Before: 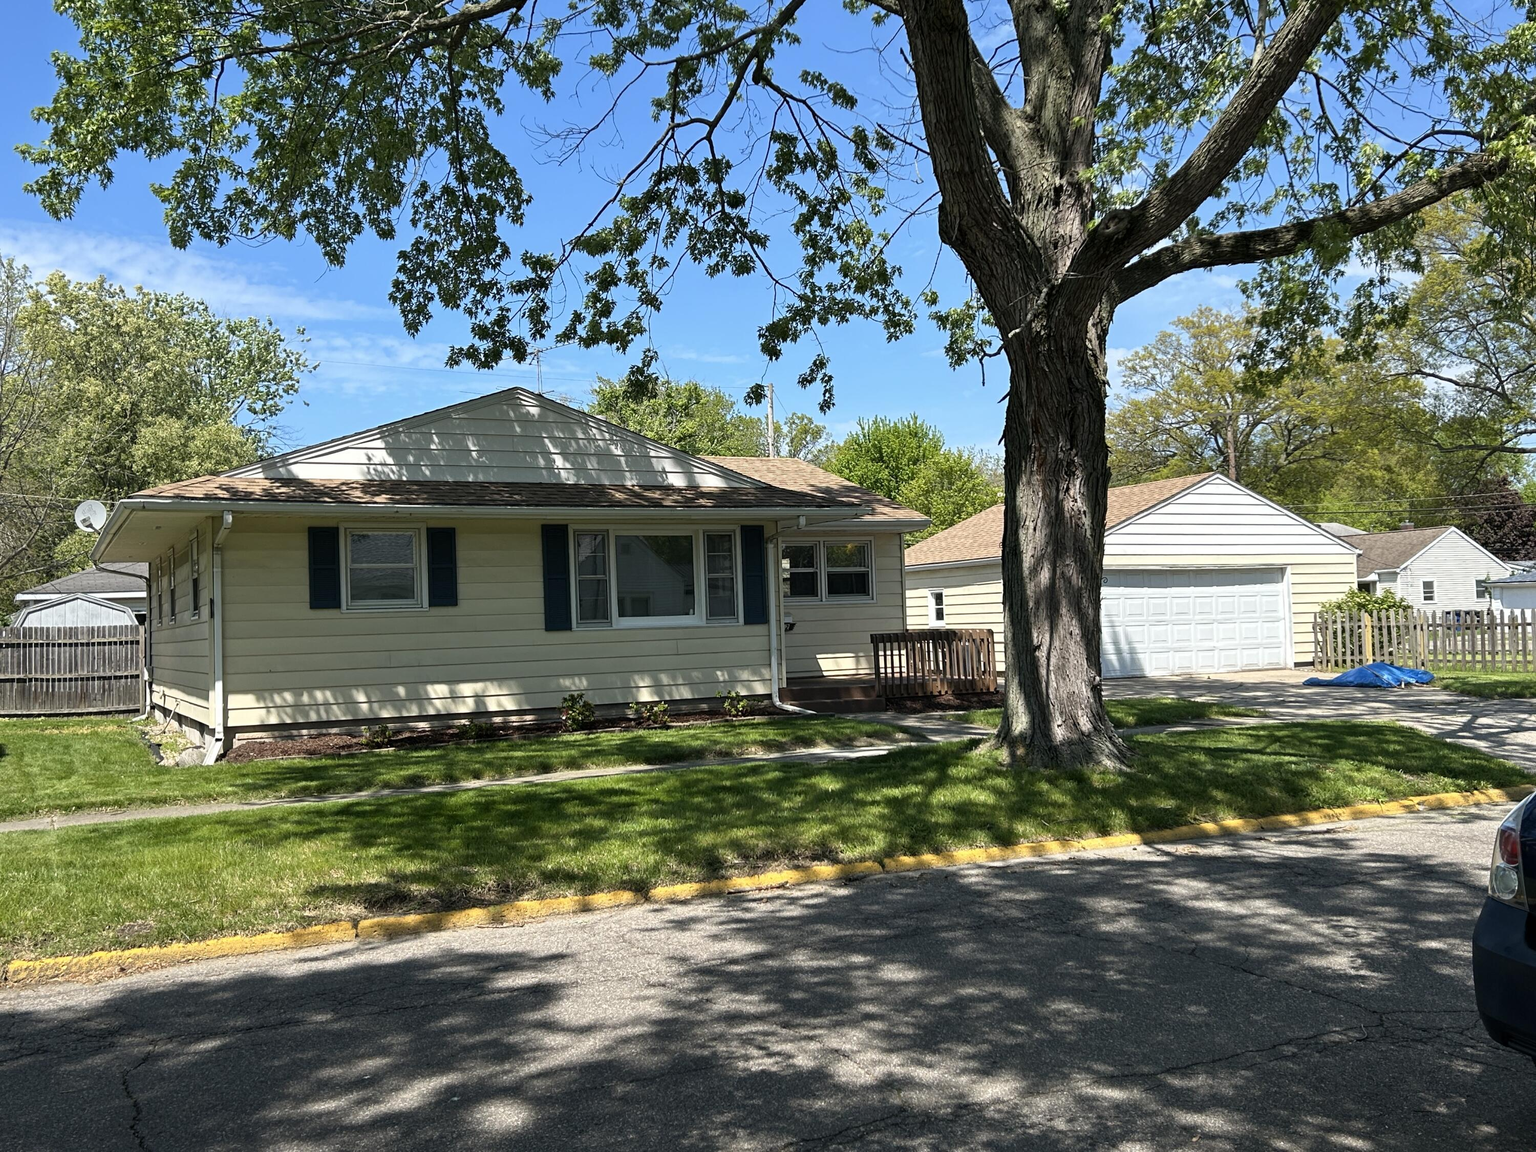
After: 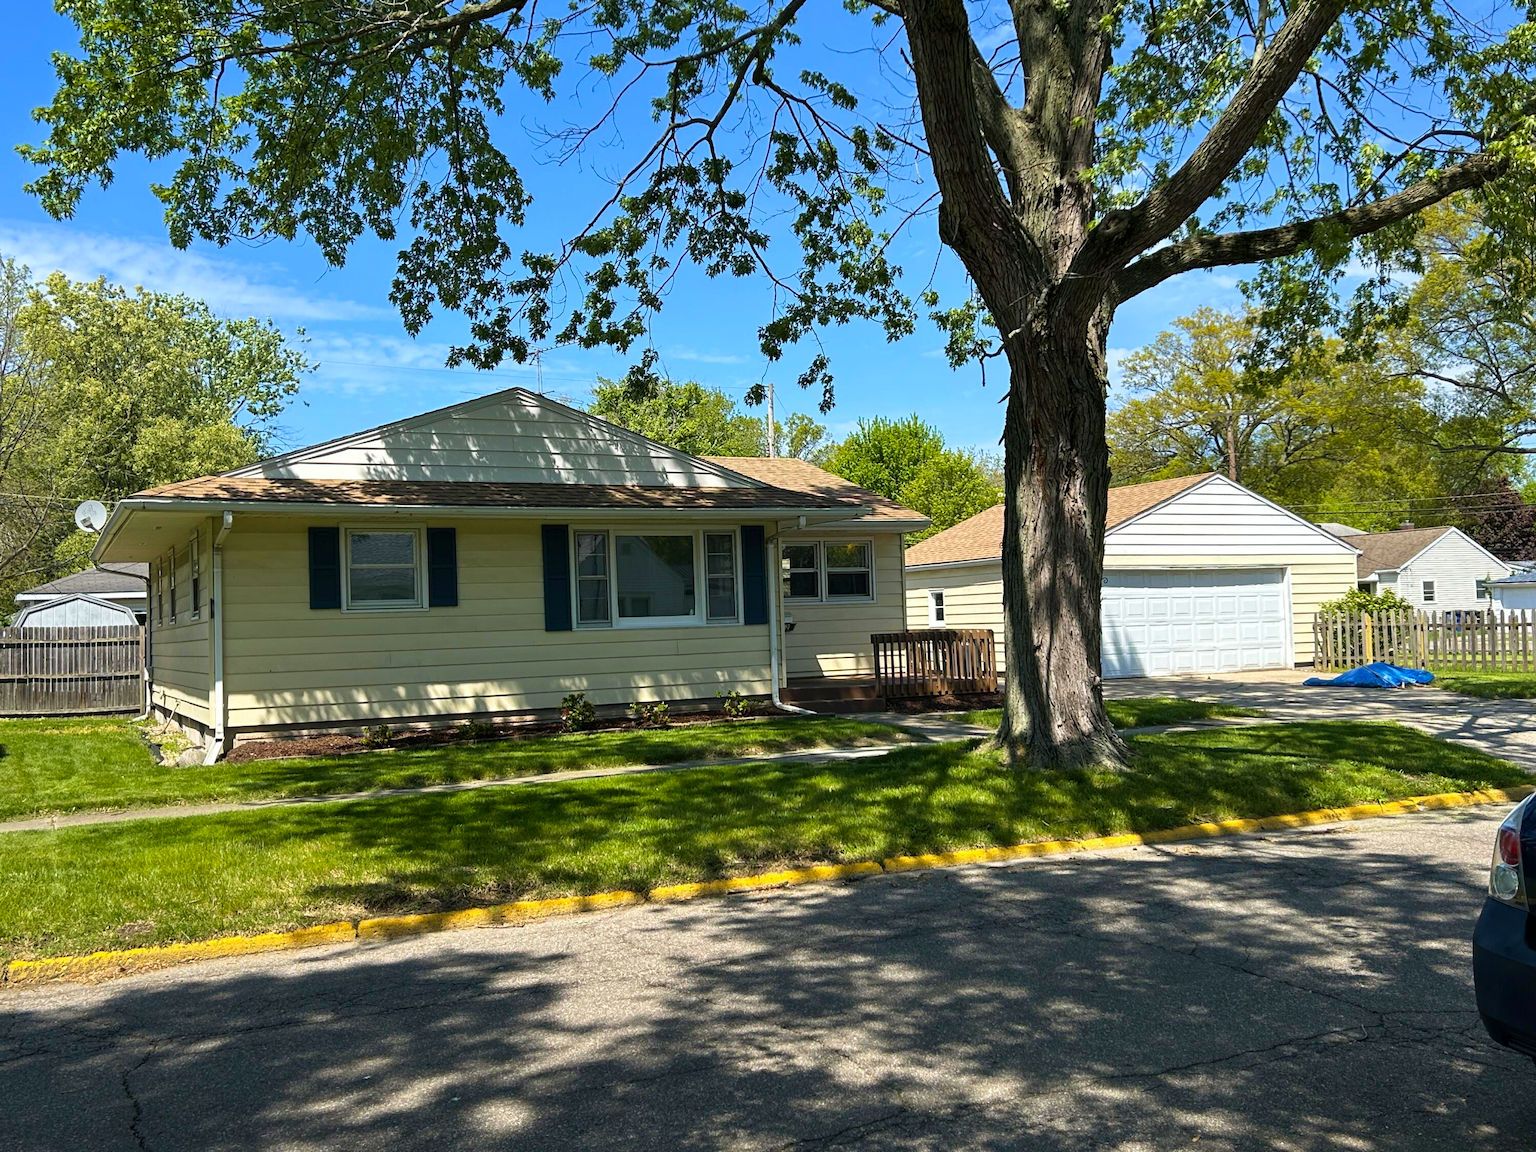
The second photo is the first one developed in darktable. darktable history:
velvia: on, module defaults
color balance rgb: perceptual saturation grading › global saturation 30%, global vibrance 20%
